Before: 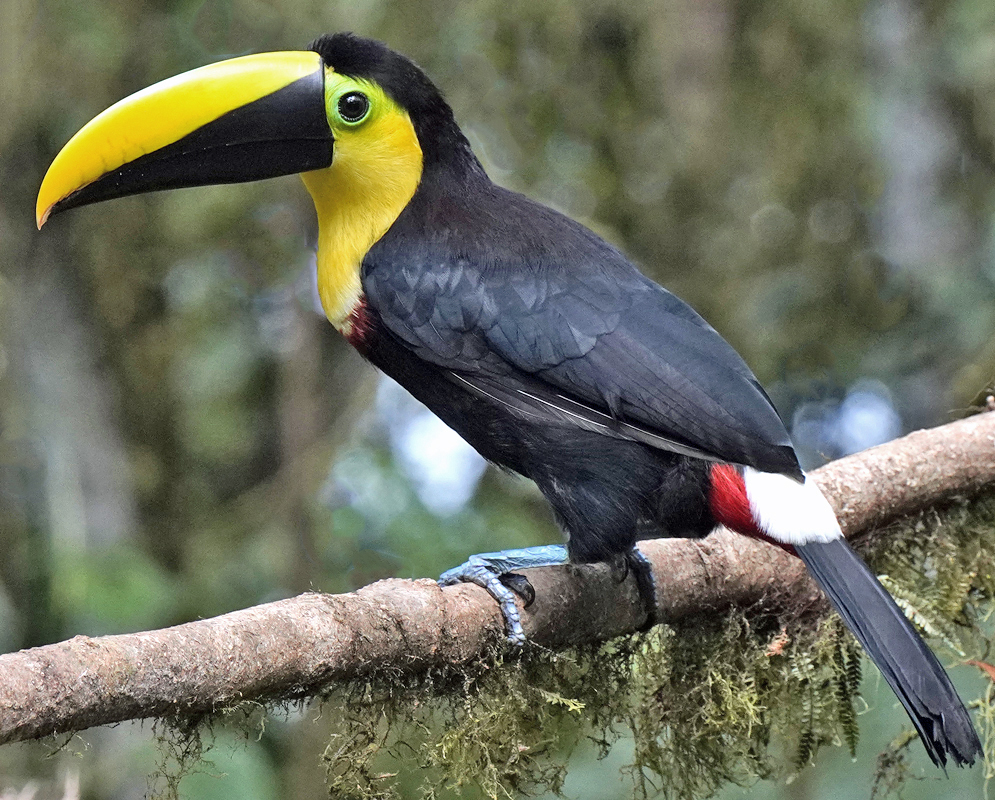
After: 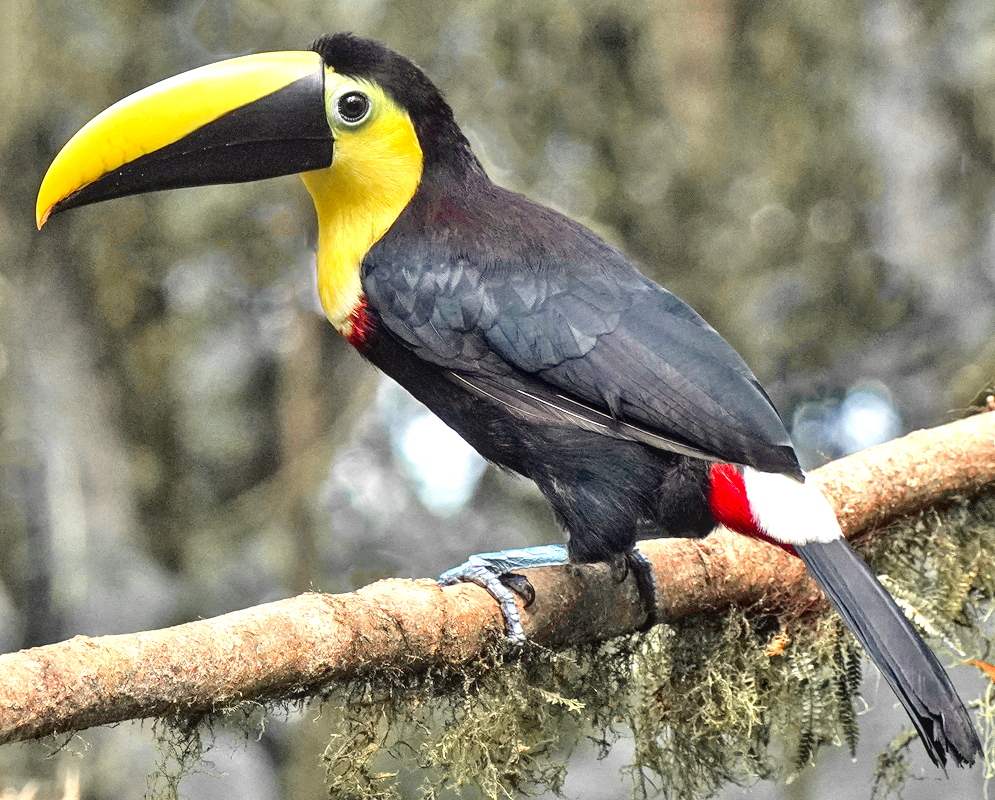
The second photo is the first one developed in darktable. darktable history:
color zones: curves: ch1 [(0, 0.679) (0.143, 0.647) (0.286, 0.261) (0.378, -0.011) (0.571, 0.396) (0.714, 0.399) (0.857, 0.406) (1, 0.679)]
exposure: black level correction 0, exposure 0.7 EV, compensate exposure bias true, compensate highlight preservation false
color correction: highlights a* 1.39, highlights b* 17.83
local contrast: detail 110%
